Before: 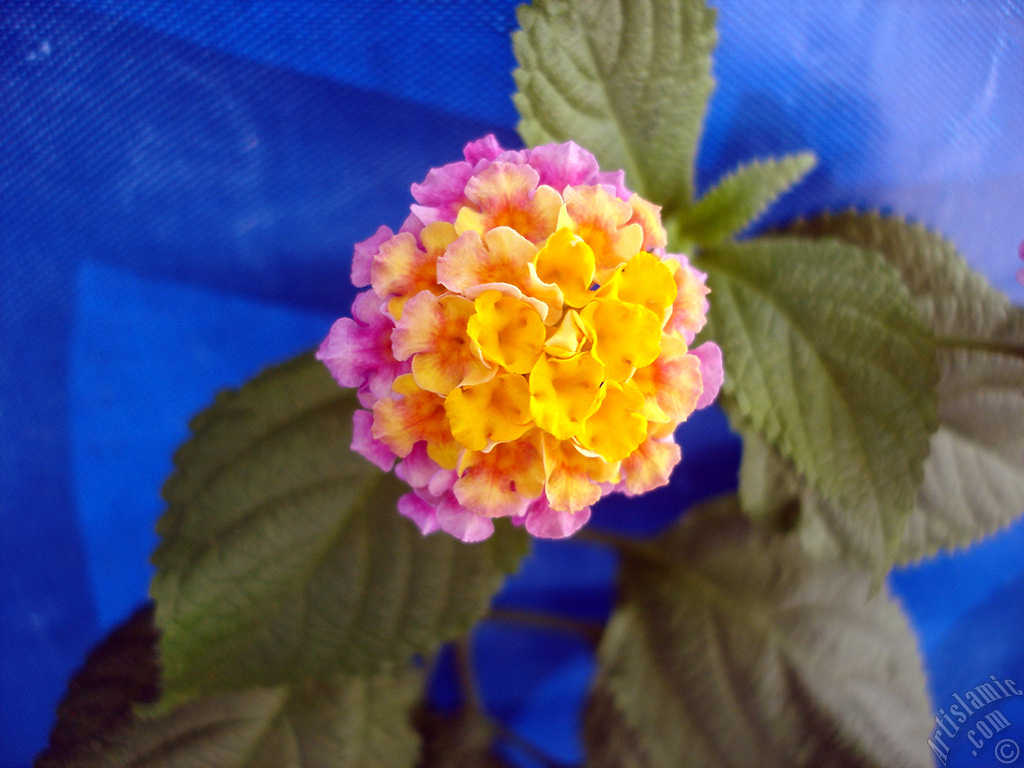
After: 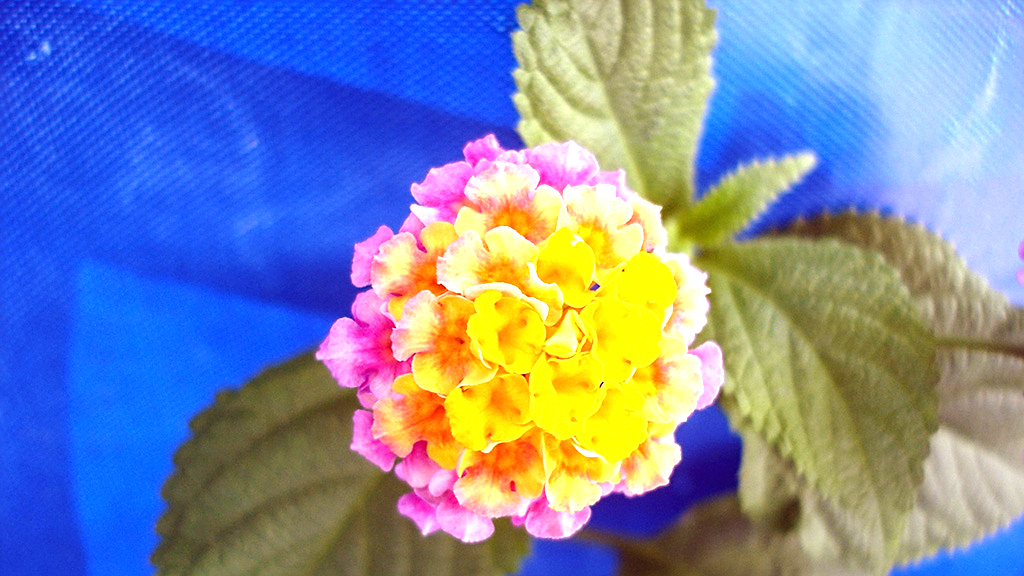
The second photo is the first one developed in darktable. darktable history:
crop: bottom 24.988%
exposure: black level correction 0, exposure 1.2 EV, compensate exposure bias true, compensate highlight preservation false
sharpen: on, module defaults
